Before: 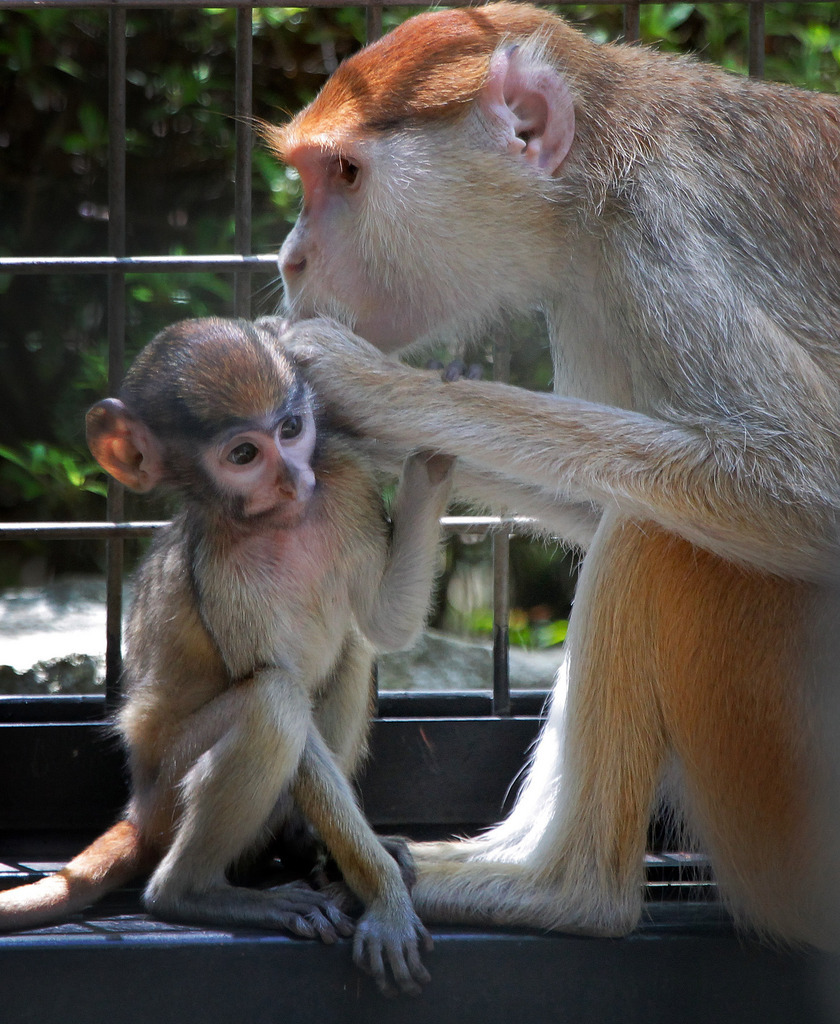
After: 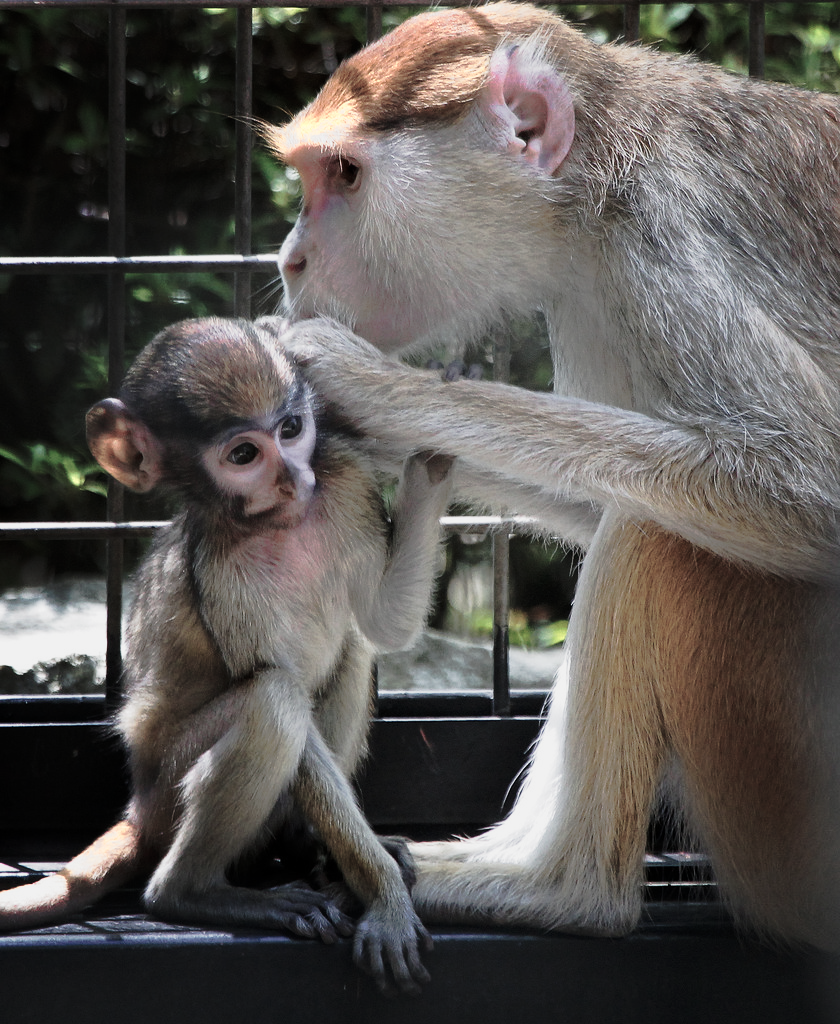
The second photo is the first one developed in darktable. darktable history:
tone curve: curves: ch0 [(0, 0) (0.081, 0.044) (0.192, 0.125) (0.283, 0.238) (0.416, 0.449) (0.495, 0.524) (0.661, 0.756) (0.788, 0.87) (1, 0.951)]; ch1 [(0, 0) (0.161, 0.092) (0.35, 0.33) (0.392, 0.392) (0.427, 0.426) (0.479, 0.472) (0.505, 0.497) (0.521, 0.524) (0.567, 0.56) (0.583, 0.592) (0.625, 0.627) (0.678, 0.733) (1, 1)]; ch2 [(0, 0) (0.346, 0.362) (0.404, 0.427) (0.502, 0.499) (0.531, 0.523) (0.544, 0.561) (0.58, 0.59) (0.629, 0.642) (0.717, 0.678) (1, 1)], preserve colors none
color zones: curves: ch0 [(0, 0.6) (0.129, 0.585) (0.193, 0.596) (0.429, 0.5) (0.571, 0.5) (0.714, 0.5) (0.857, 0.5) (1, 0.6)]; ch1 [(0, 0.453) (0.112, 0.245) (0.213, 0.252) (0.429, 0.233) (0.571, 0.231) (0.683, 0.242) (0.857, 0.296) (1, 0.453)]
